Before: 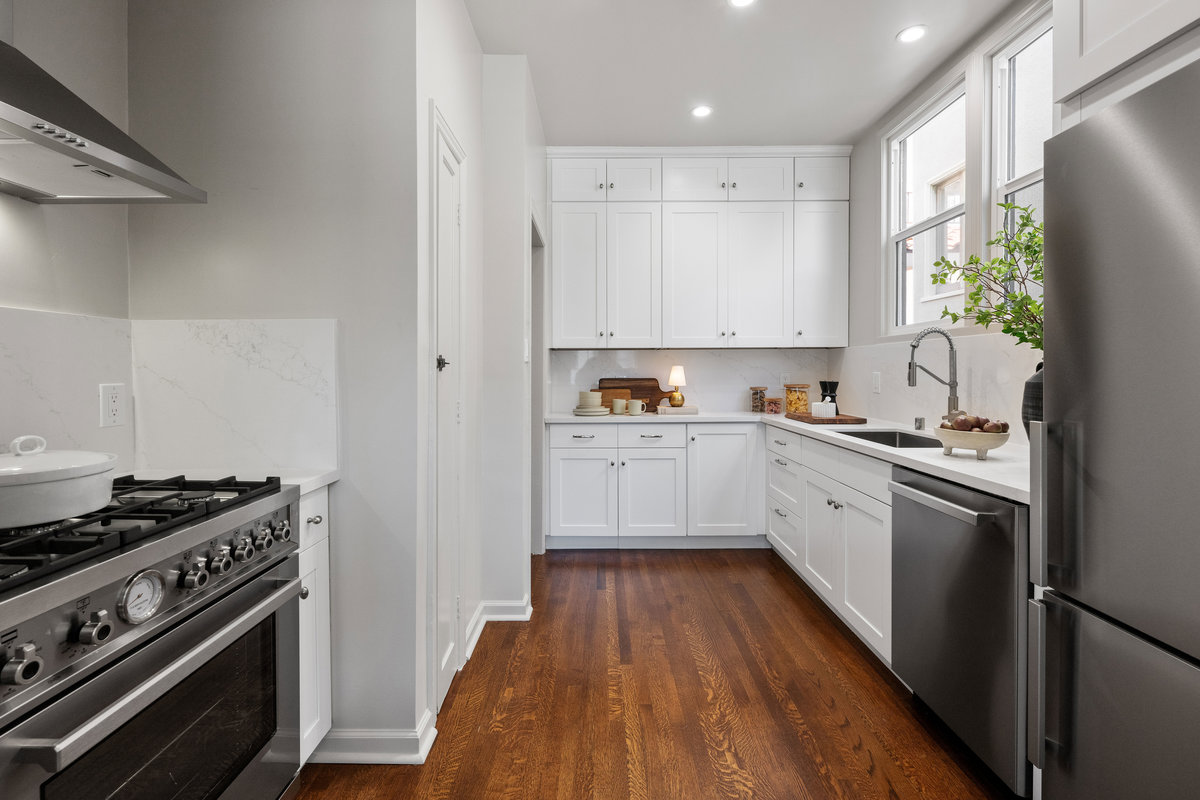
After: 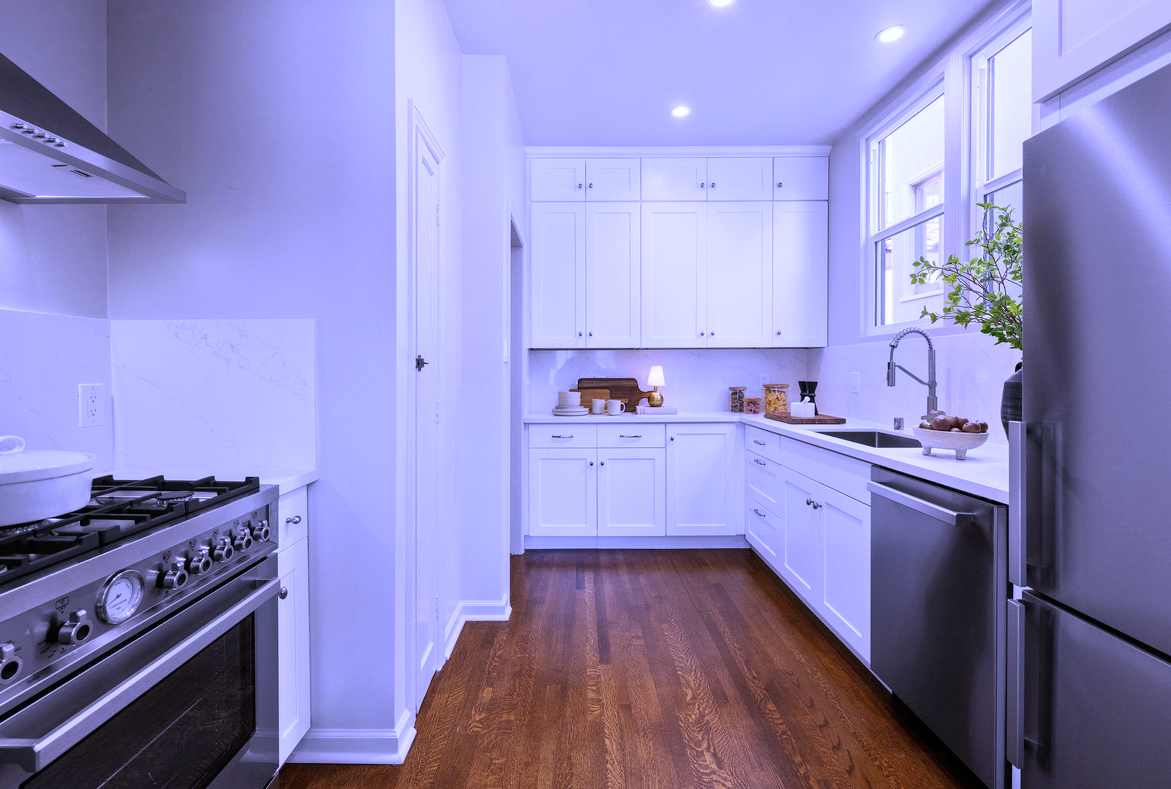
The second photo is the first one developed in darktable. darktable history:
crop and rotate: left 1.774%, right 0.633%, bottom 1.28%
white balance: red 0.98, blue 1.61
